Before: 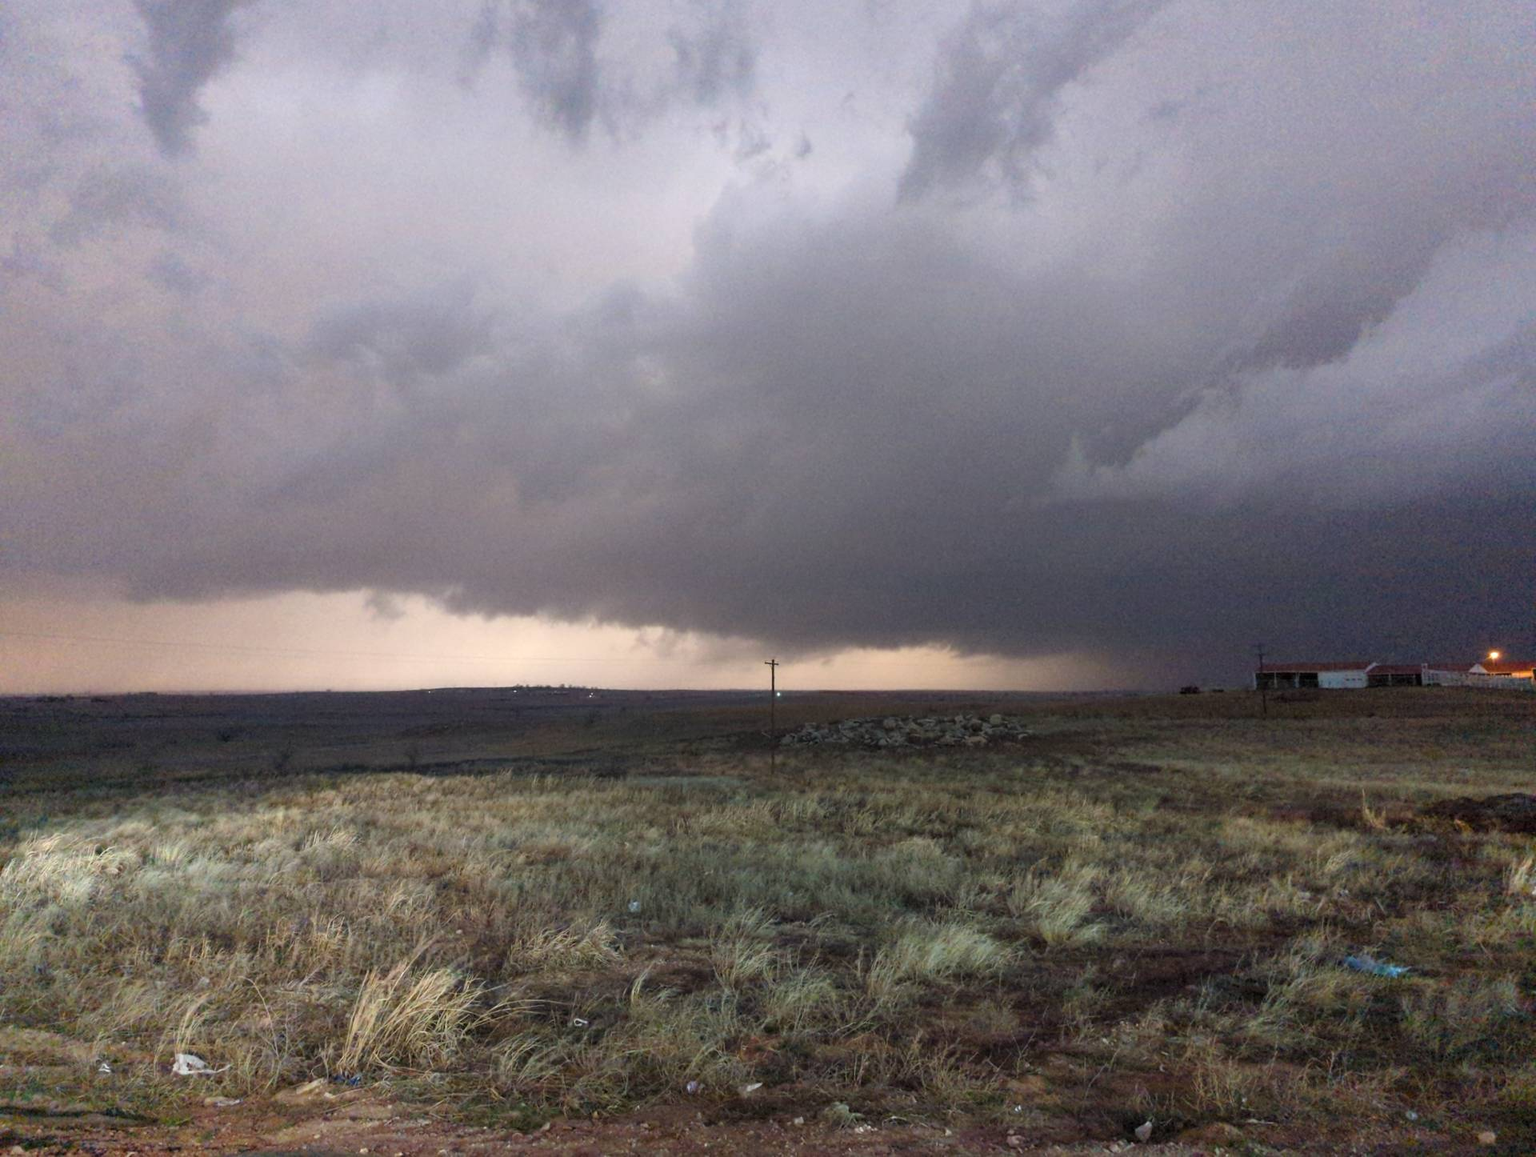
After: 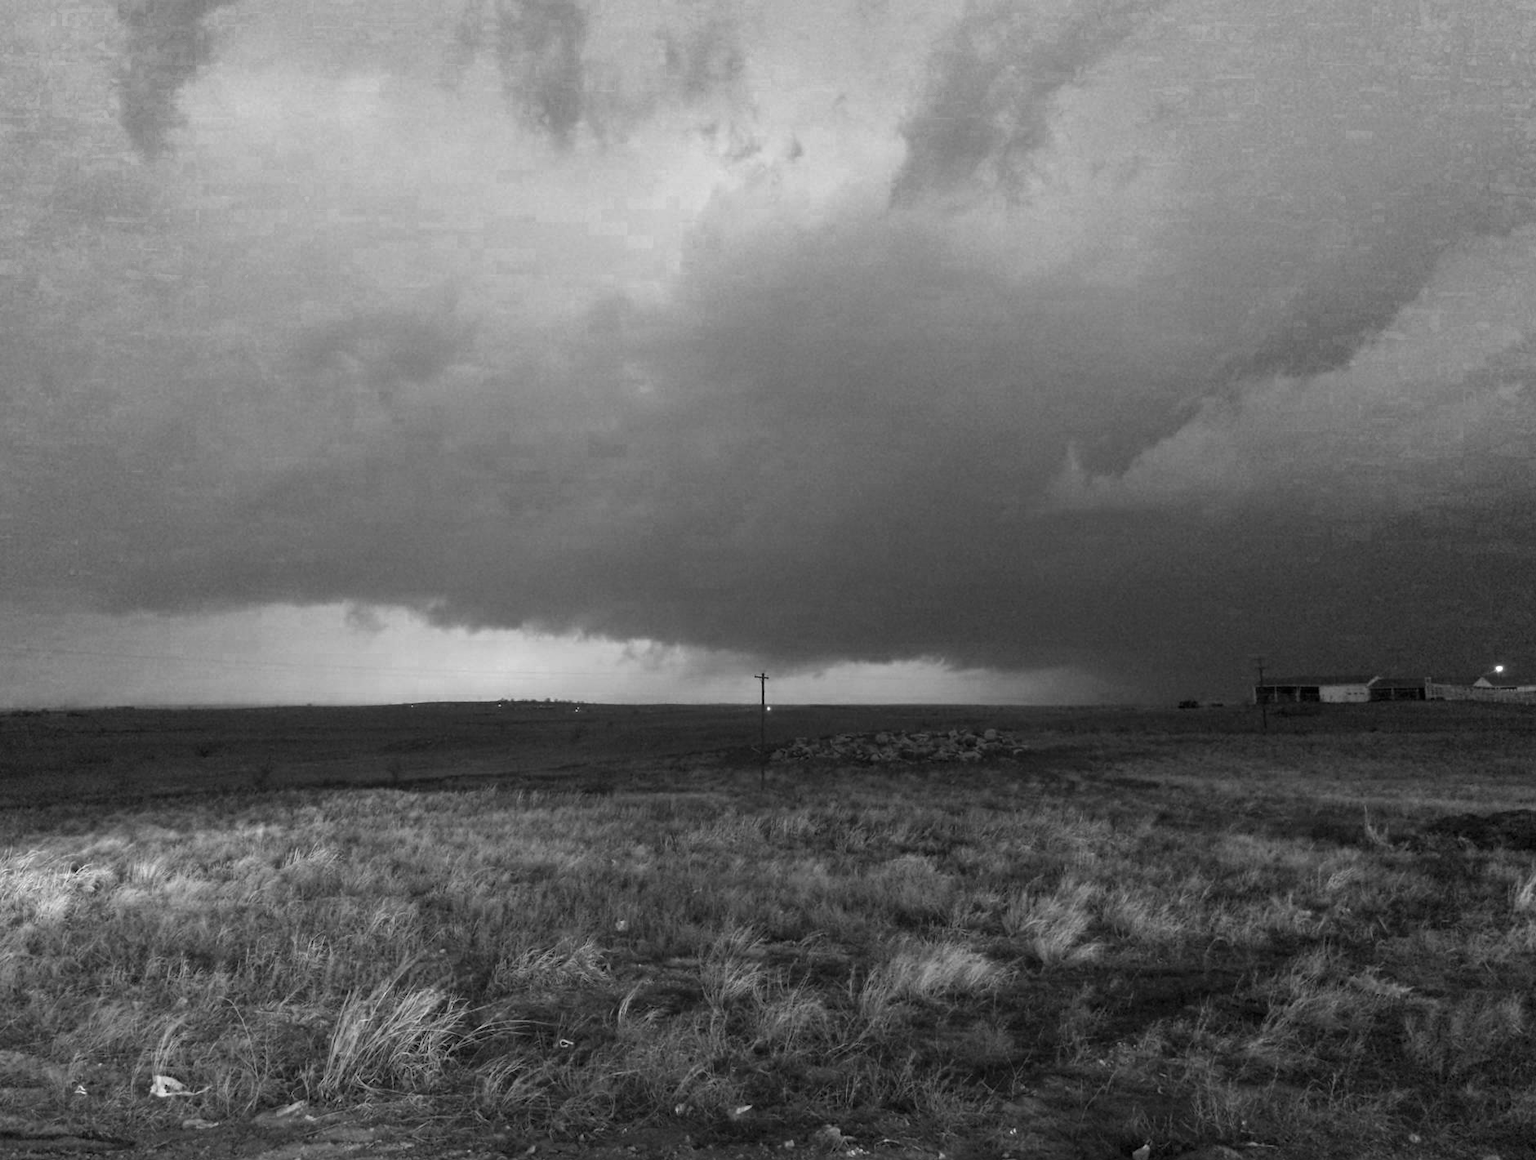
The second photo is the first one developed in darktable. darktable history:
color zones: curves: ch0 [(0.002, 0.589) (0.107, 0.484) (0.146, 0.249) (0.217, 0.352) (0.309, 0.525) (0.39, 0.404) (0.455, 0.169) (0.597, 0.055) (0.724, 0.212) (0.775, 0.691) (0.869, 0.571) (1, 0.587)]; ch1 [(0, 0) (0.143, 0) (0.286, 0) (0.429, 0) (0.571, 0) (0.714, 0) (0.857, 0)]
crop: left 1.697%, right 0.283%, bottom 1.703%
color correction: highlights a* -5.58, highlights b* 9.8, shadows a* 9.33, shadows b* 24.87
